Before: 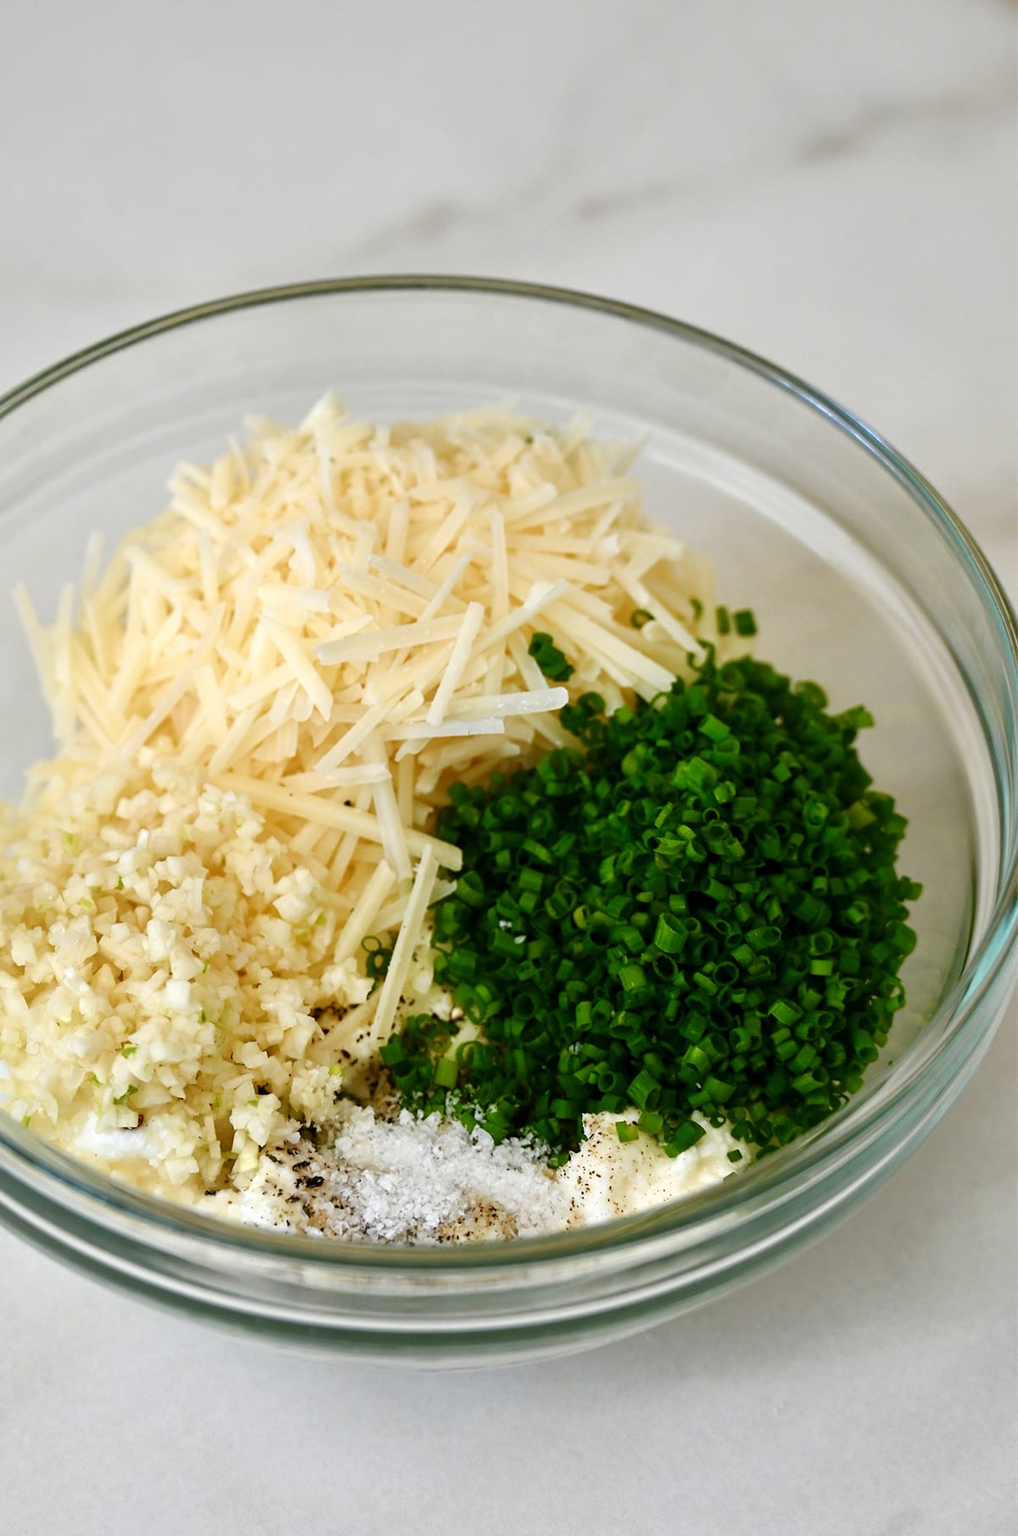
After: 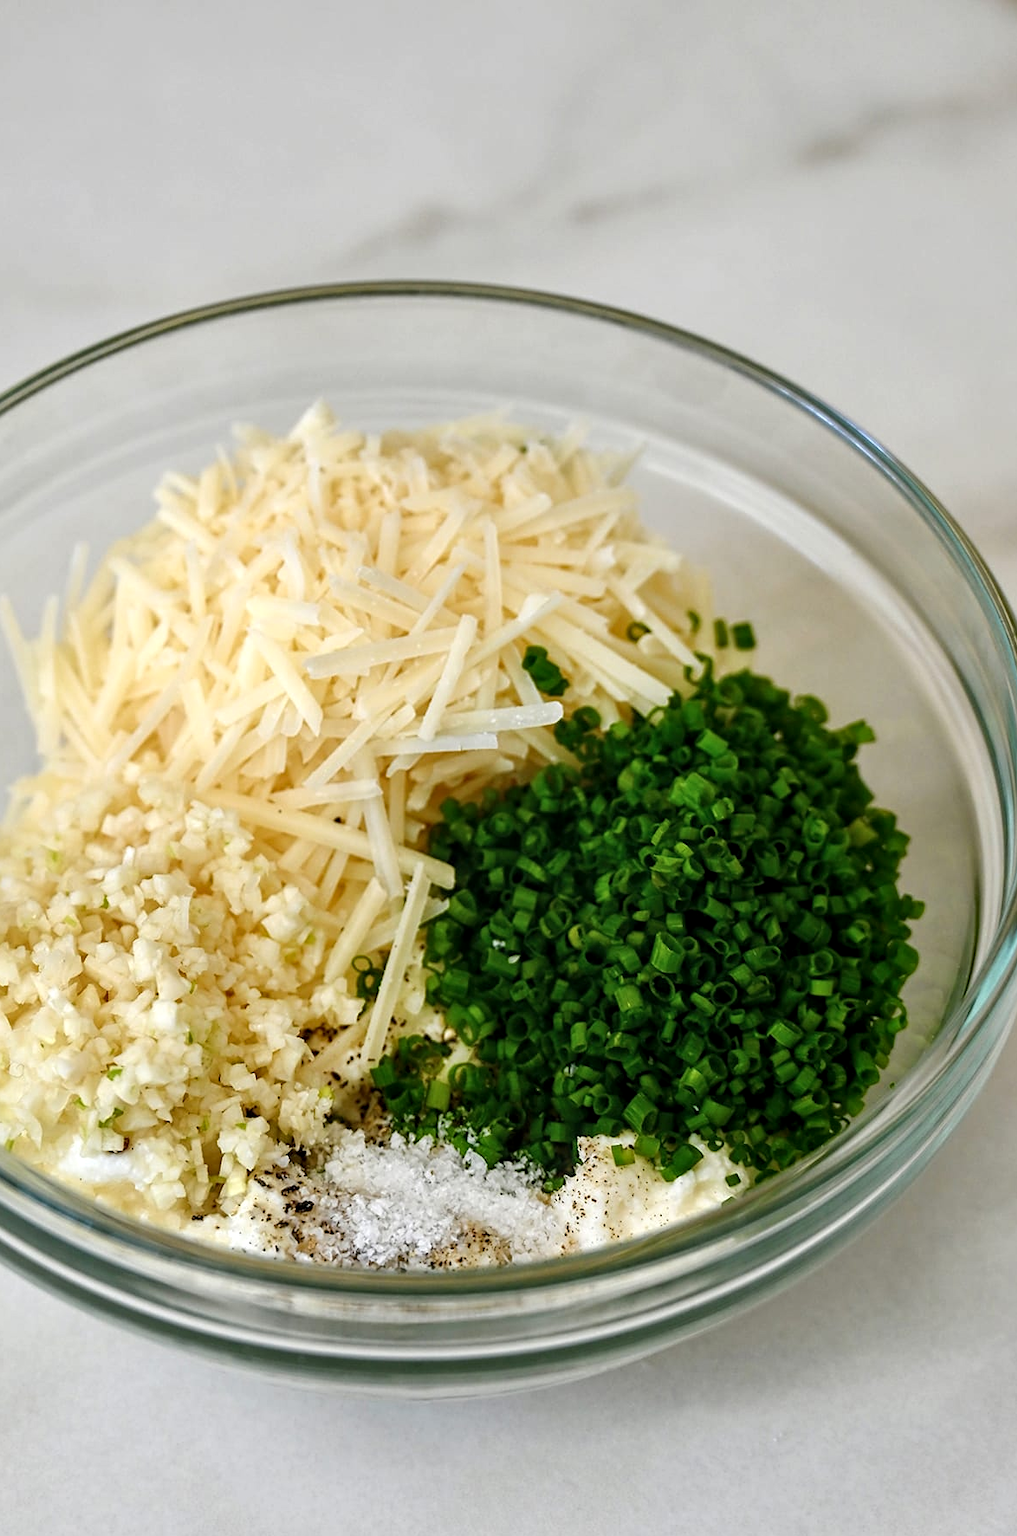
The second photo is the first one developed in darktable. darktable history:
sharpen: amount 0.2
local contrast: on, module defaults
crop: left 1.743%, right 0.268%, bottom 2.011%
